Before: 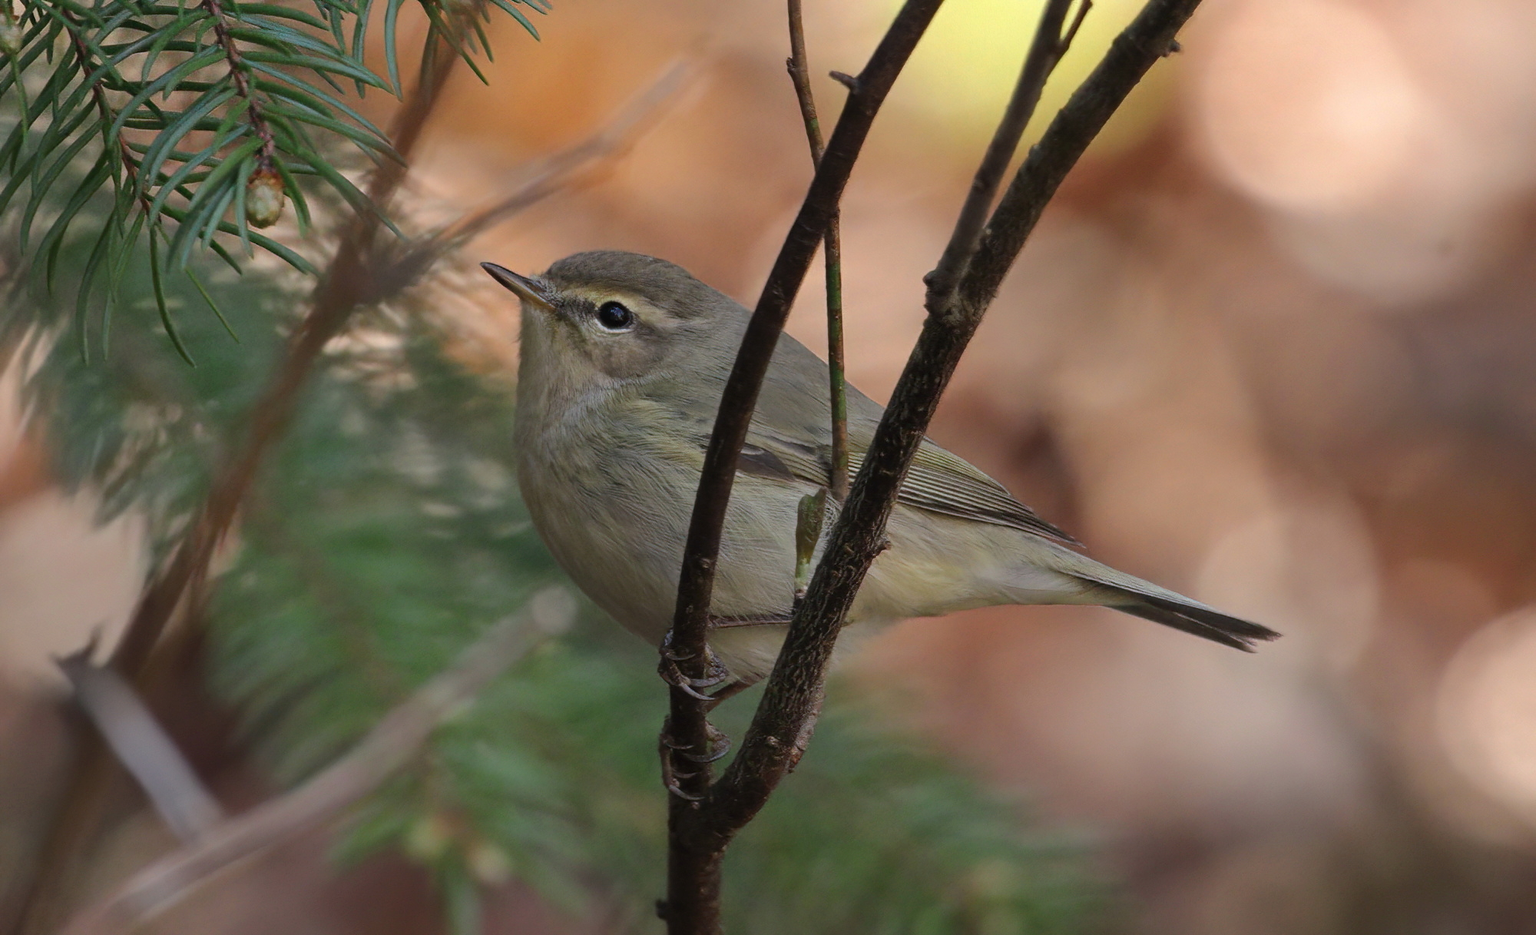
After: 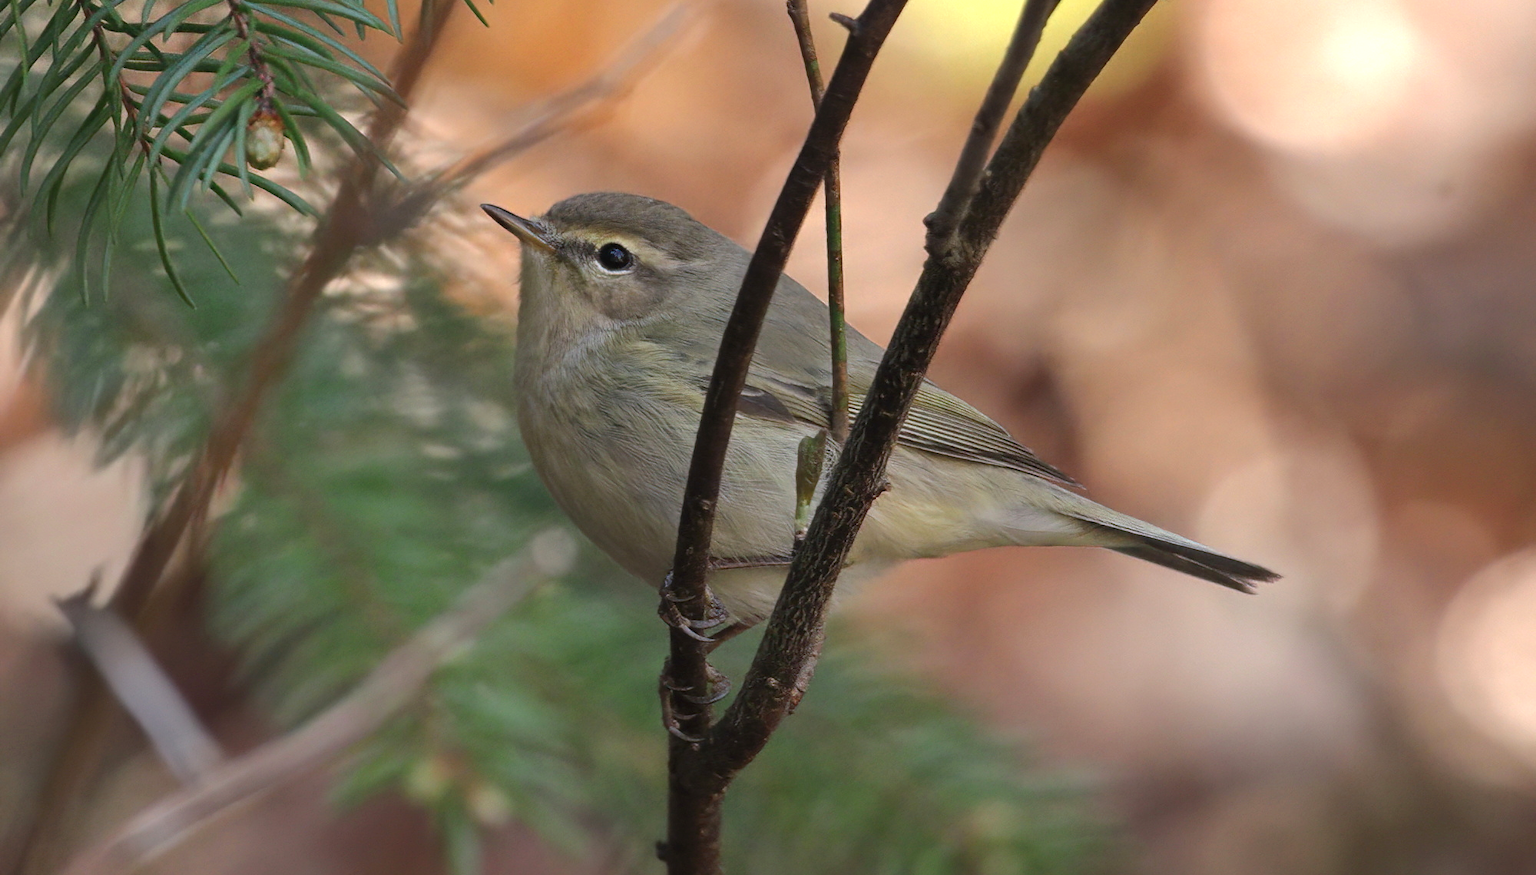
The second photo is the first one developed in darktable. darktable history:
exposure: exposure 0.566 EV, compensate highlight preservation false
crop and rotate: top 6.25%
tone curve: curves: ch0 [(0, 0) (0.915, 0.89) (1, 1)]
